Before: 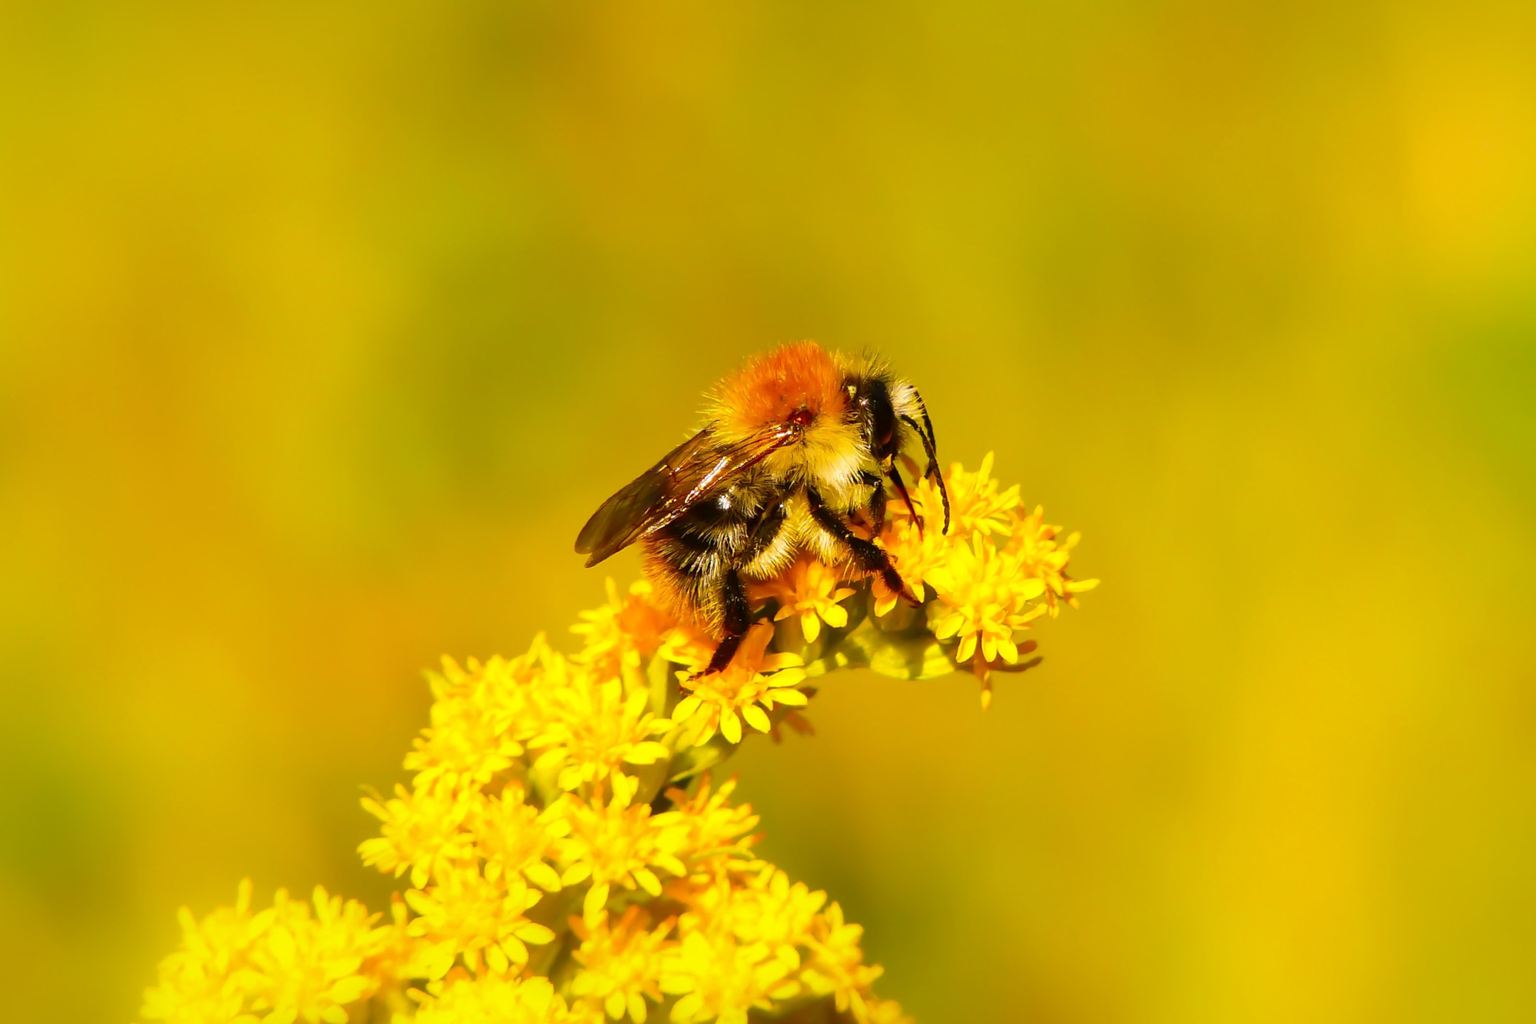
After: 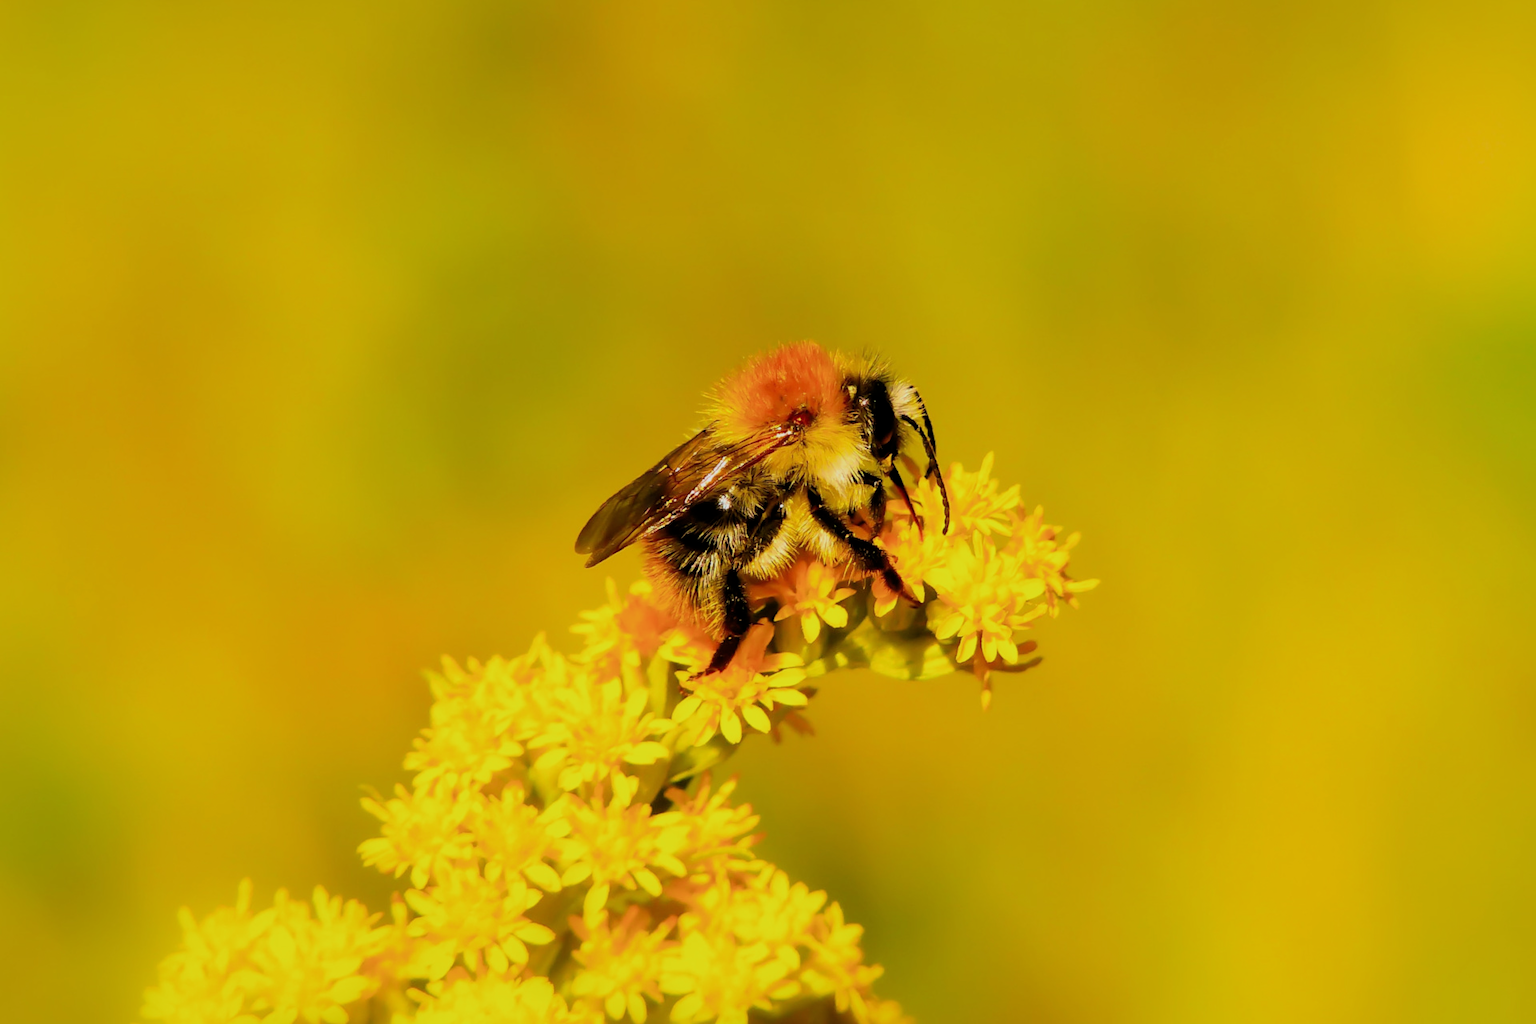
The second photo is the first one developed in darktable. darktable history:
exposure: black level correction 0, compensate highlight preservation false
velvia: on, module defaults
filmic rgb: black relative exposure -7.57 EV, white relative exposure 4.65 EV, target black luminance 0%, hardness 3.53, latitude 50.29%, contrast 1.032, highlights saturation mix 9.55%, shadows ↔ highlights balance -0.186%
